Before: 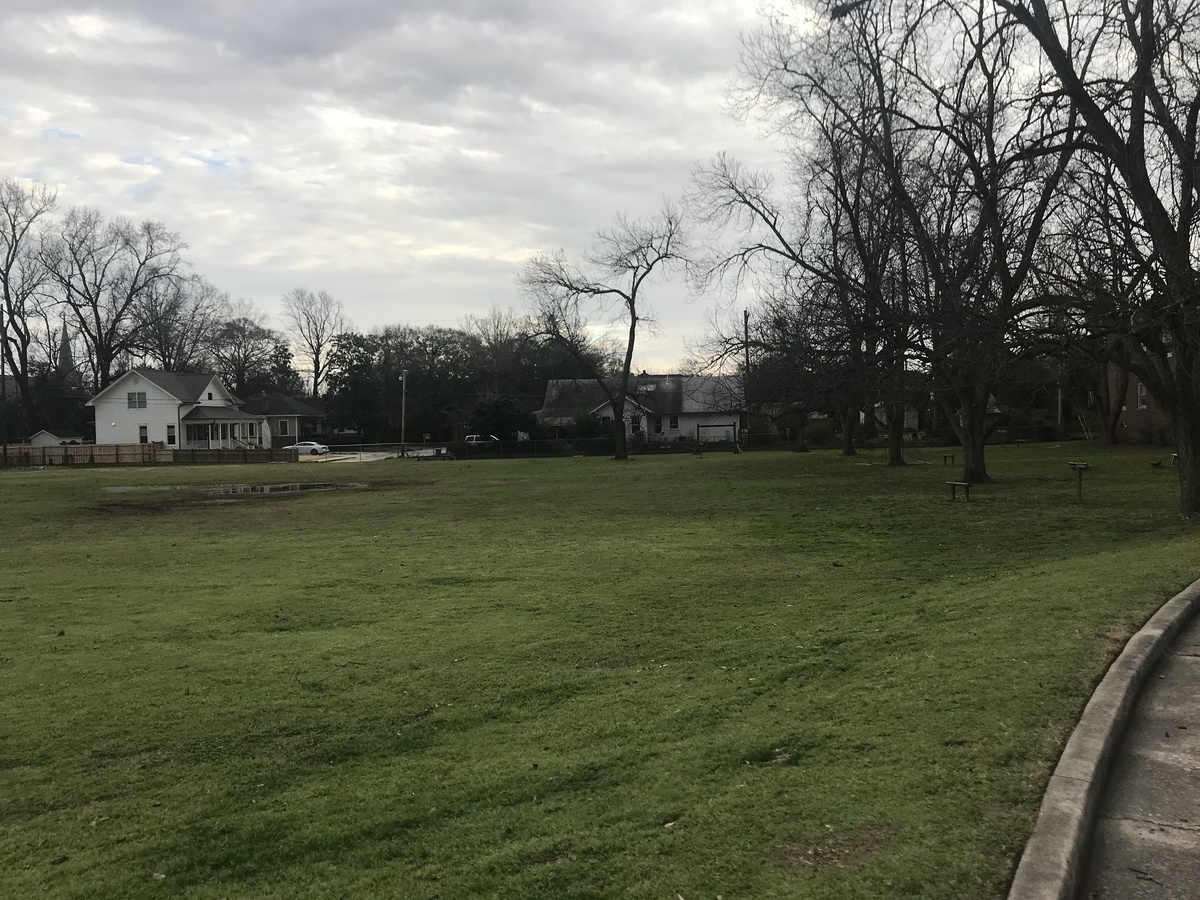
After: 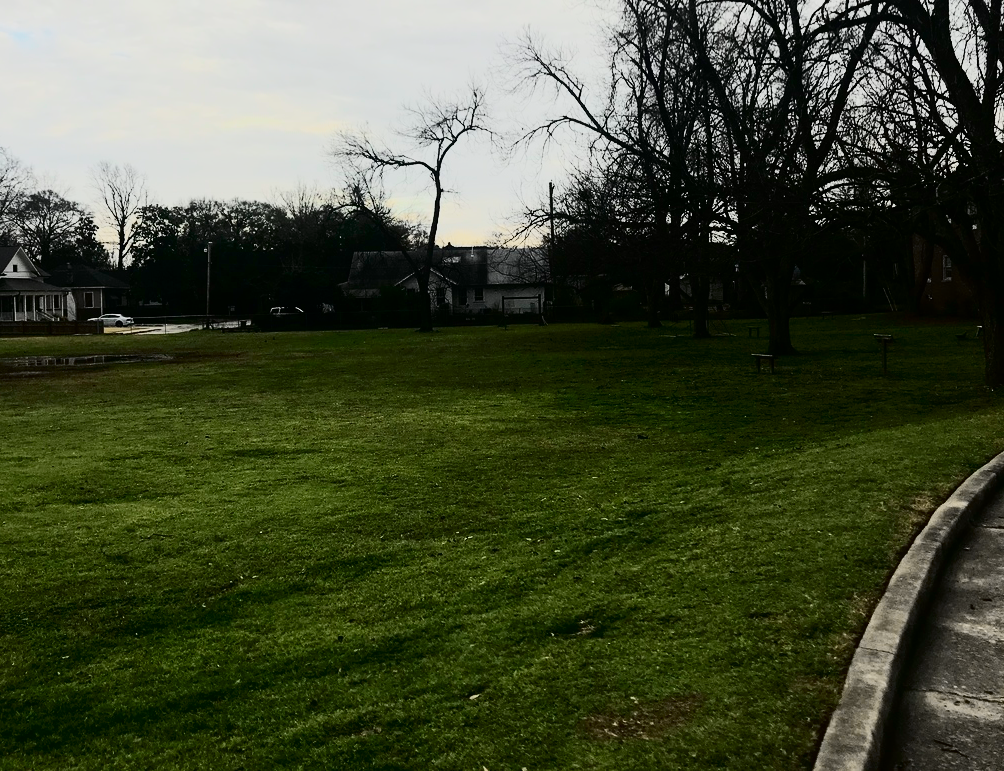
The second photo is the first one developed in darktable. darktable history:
tone curve: curves: ch0 [(0, 0) (0.048, 0.024) (0.099, 0.082) (0.227, 0.255) (0.407, 0.482) (0.543, 0.634) (0.719, 0.77) (0.837, 0.843) (1, 0.906)]; ch1 [(0, 0) (0.3, 0.268) (0.404, 0.374) (0.475, 0.463) (0.501, 0.499) (0.514, 0.502) (0.551, 0.541) (0.643, 0.648) (0.682, 0.674) (0.802, 0.812) (1, 1)]; ch2 [(0, 0) (0.259, 0.207) (0.323, 0.311) (0.364, 0.368) (0.442, 0.461) (0.498, 0.498) (0.531, 0.528) (0.581, 0.602) (0.629, 0.659) (0.768, 0.728) (1, 1)], color space Lab, independent channels, preserve colors none
crop: left 16.315%, top 14.246%
fill light: on, module defaults
tone equalizer: on, module defaults
contrast brightness saturation: contrast 0.32, brightness -0.08, saturation 0.17
